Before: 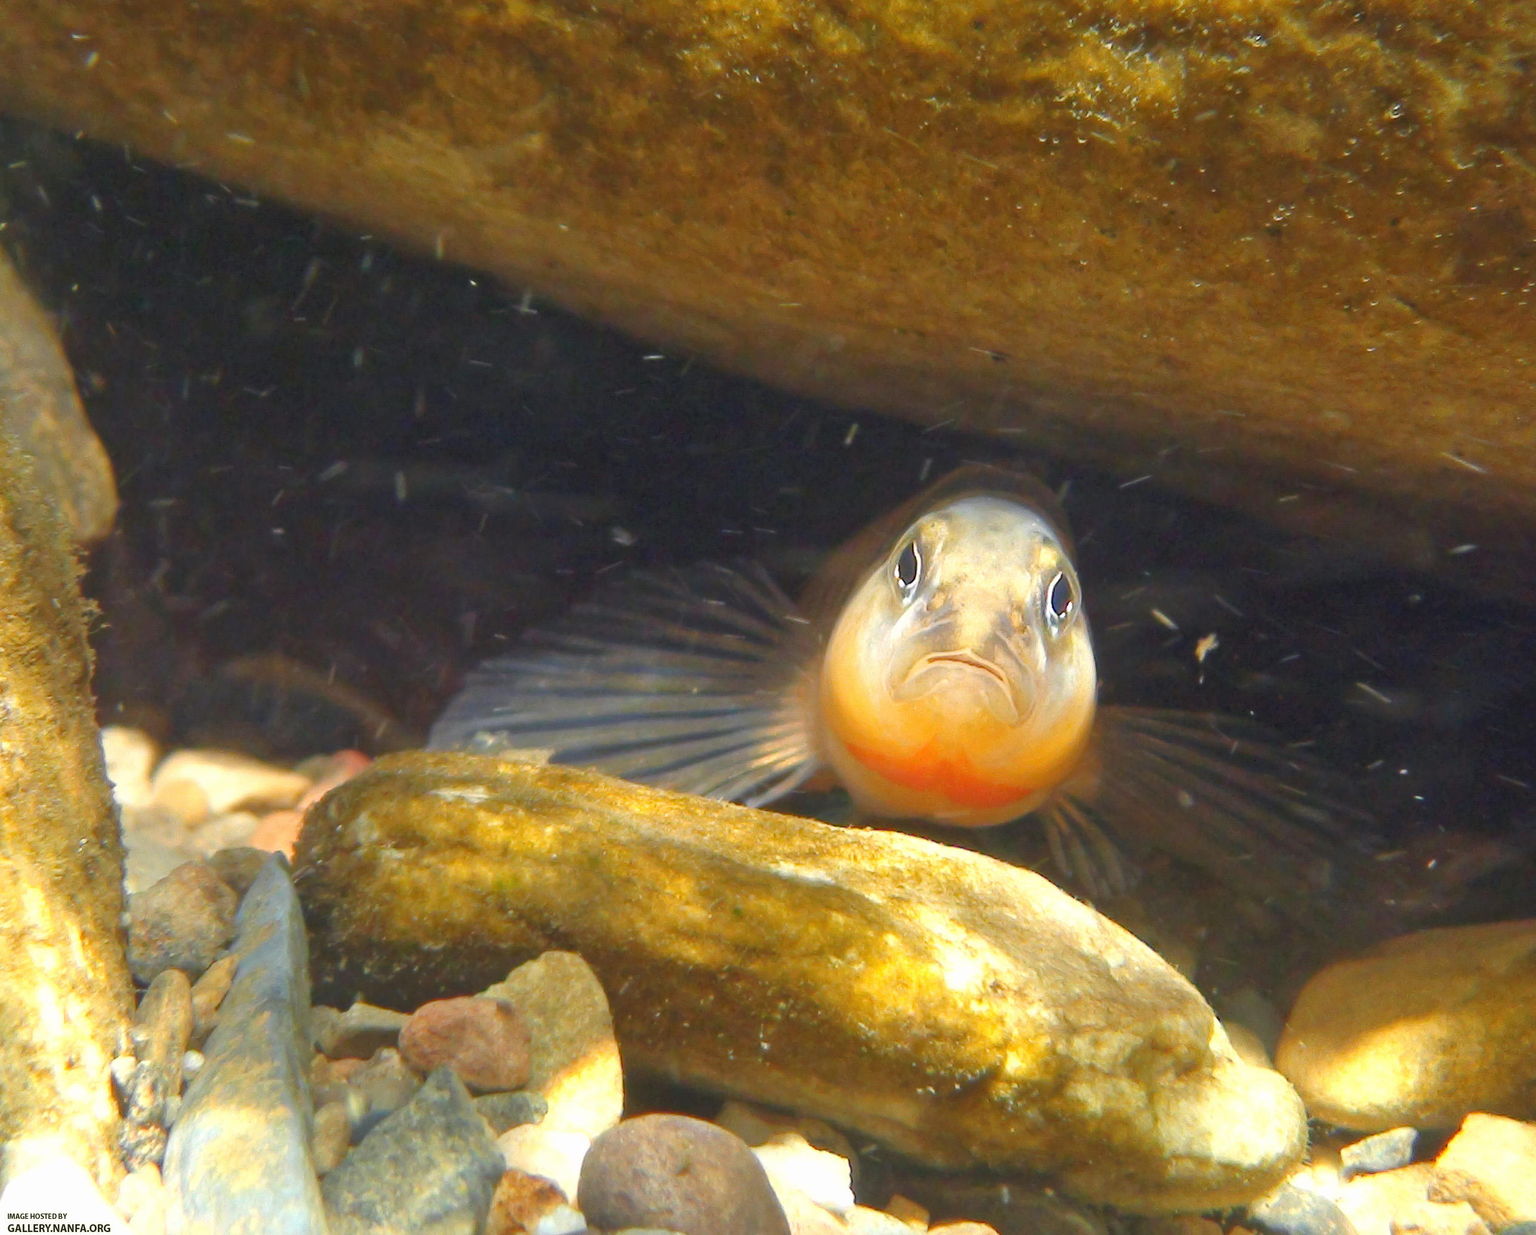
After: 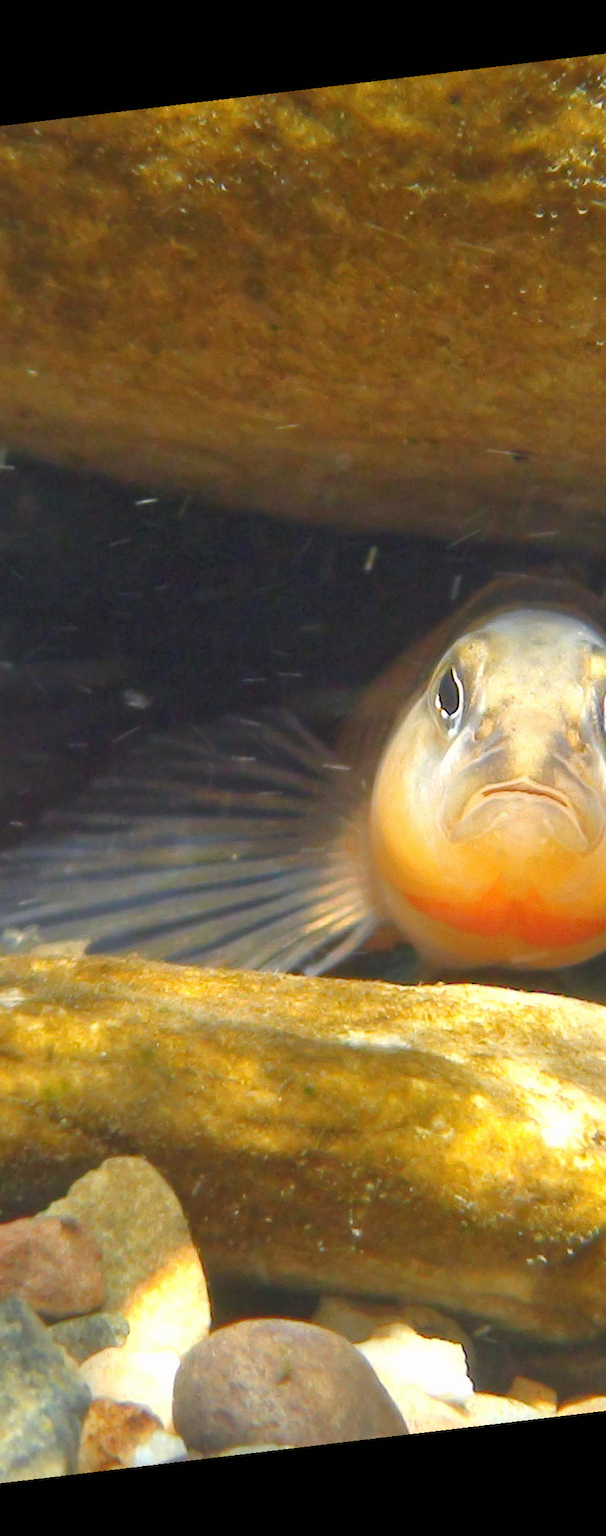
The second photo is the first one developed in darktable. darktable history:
rotate and perspective: rotation -6.83°, automatic cropping off
exposure: black level correction 0, compensate exposure bias true, compensate highlight preservation false
crop: left 33.36%, right 33.36%
